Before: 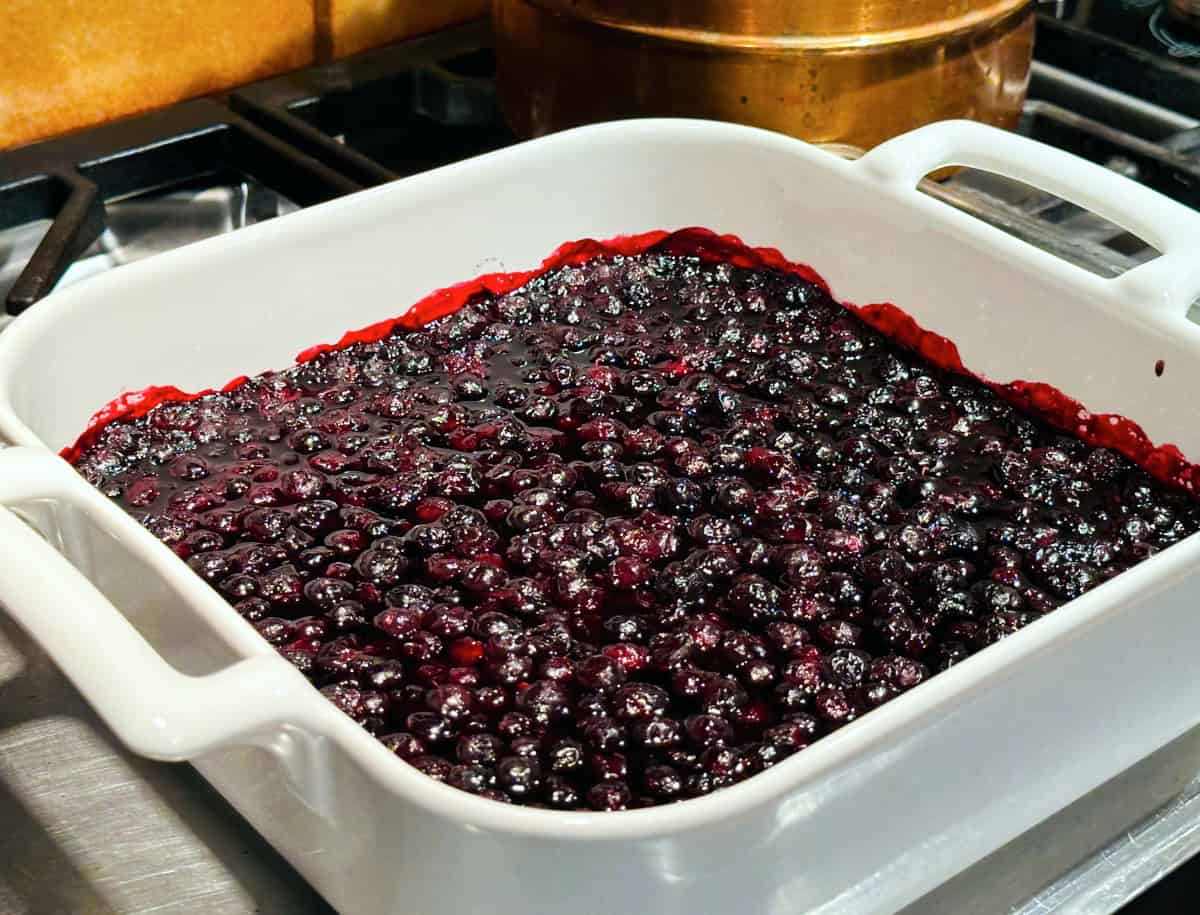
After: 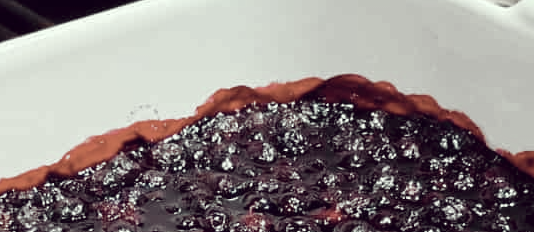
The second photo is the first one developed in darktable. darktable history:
crop: left 28.851%, top 16.797%, right 26.601%, bottom 57.754%
color zones: curves: ch1 [(0, 0.708) (0.088, 0.648) (0.245, 0.187) (0.429, 0.326) (0.571, 0.498) (0.714, 0.5) (0.857, 0.5) (1, 0.708)]
color correction: highlights a* -20.3, highlights b* 20.8, shadows a* 19.81, shadows b* -20.07, saturation 0.381
